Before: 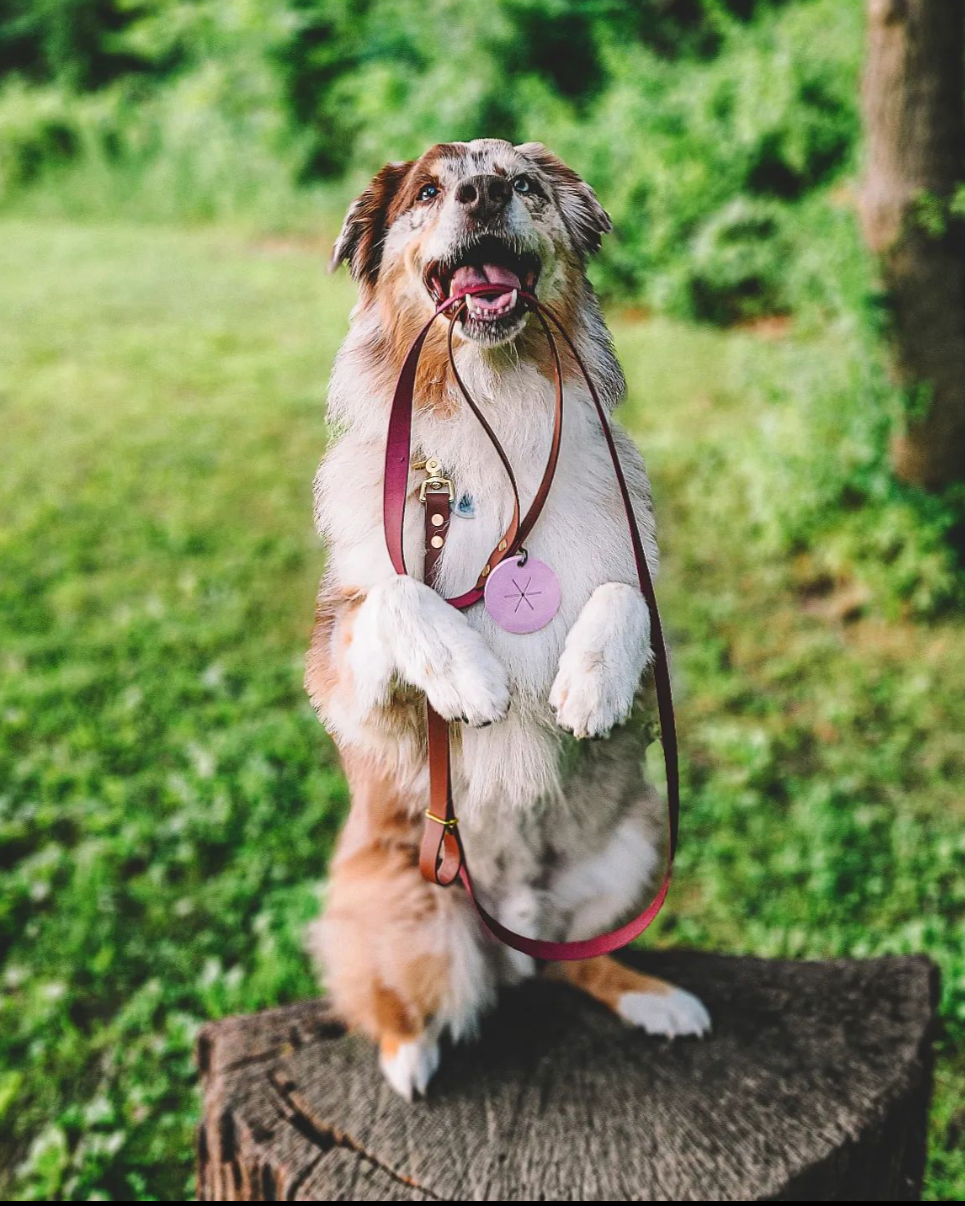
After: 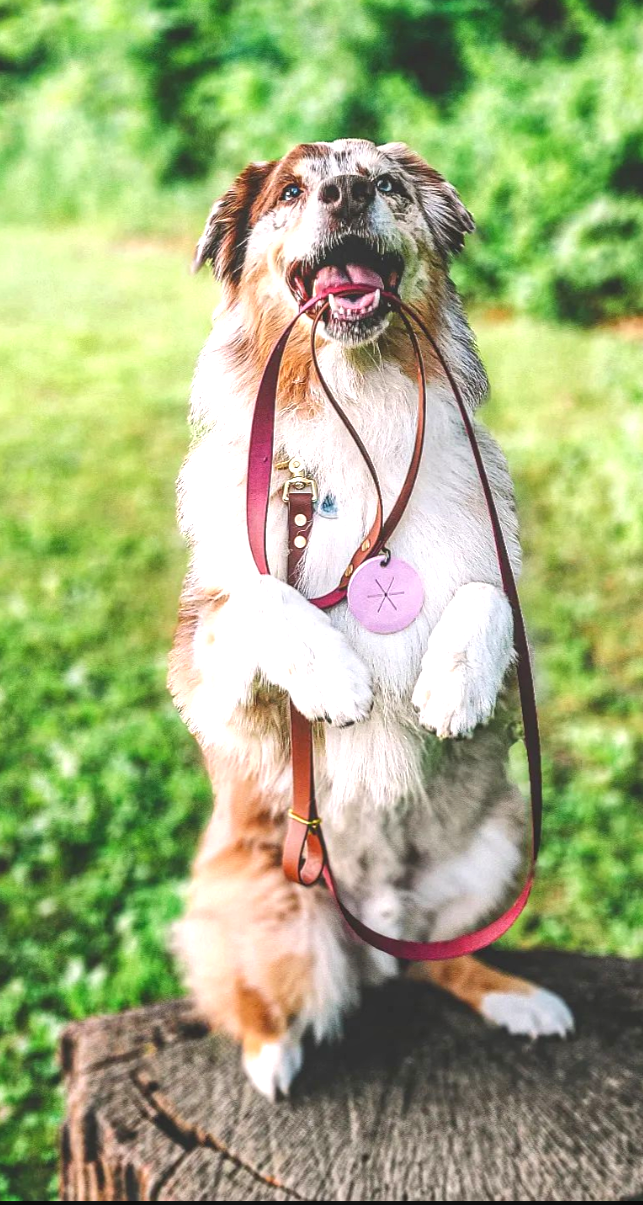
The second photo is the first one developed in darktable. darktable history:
local contrast: detail 110%
exposure: black level correction 0, exposure 0.7 EV, compensate exposure bias true, compensate highlight preservation false
crop and rotate: left 14.292%, right 19.041%
